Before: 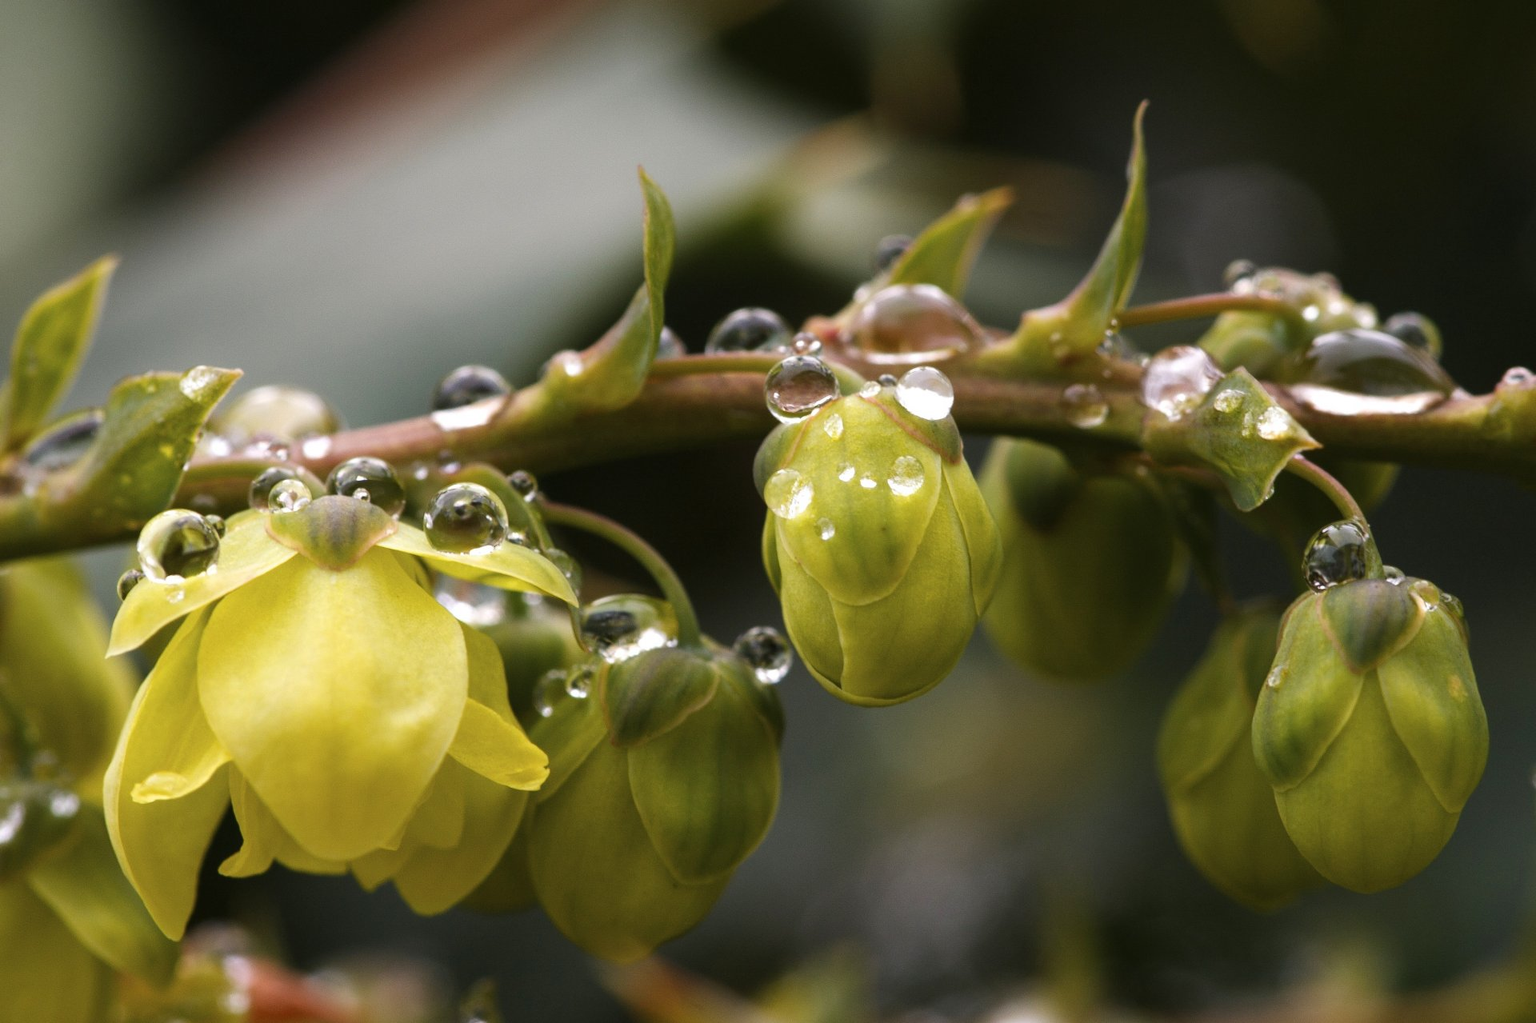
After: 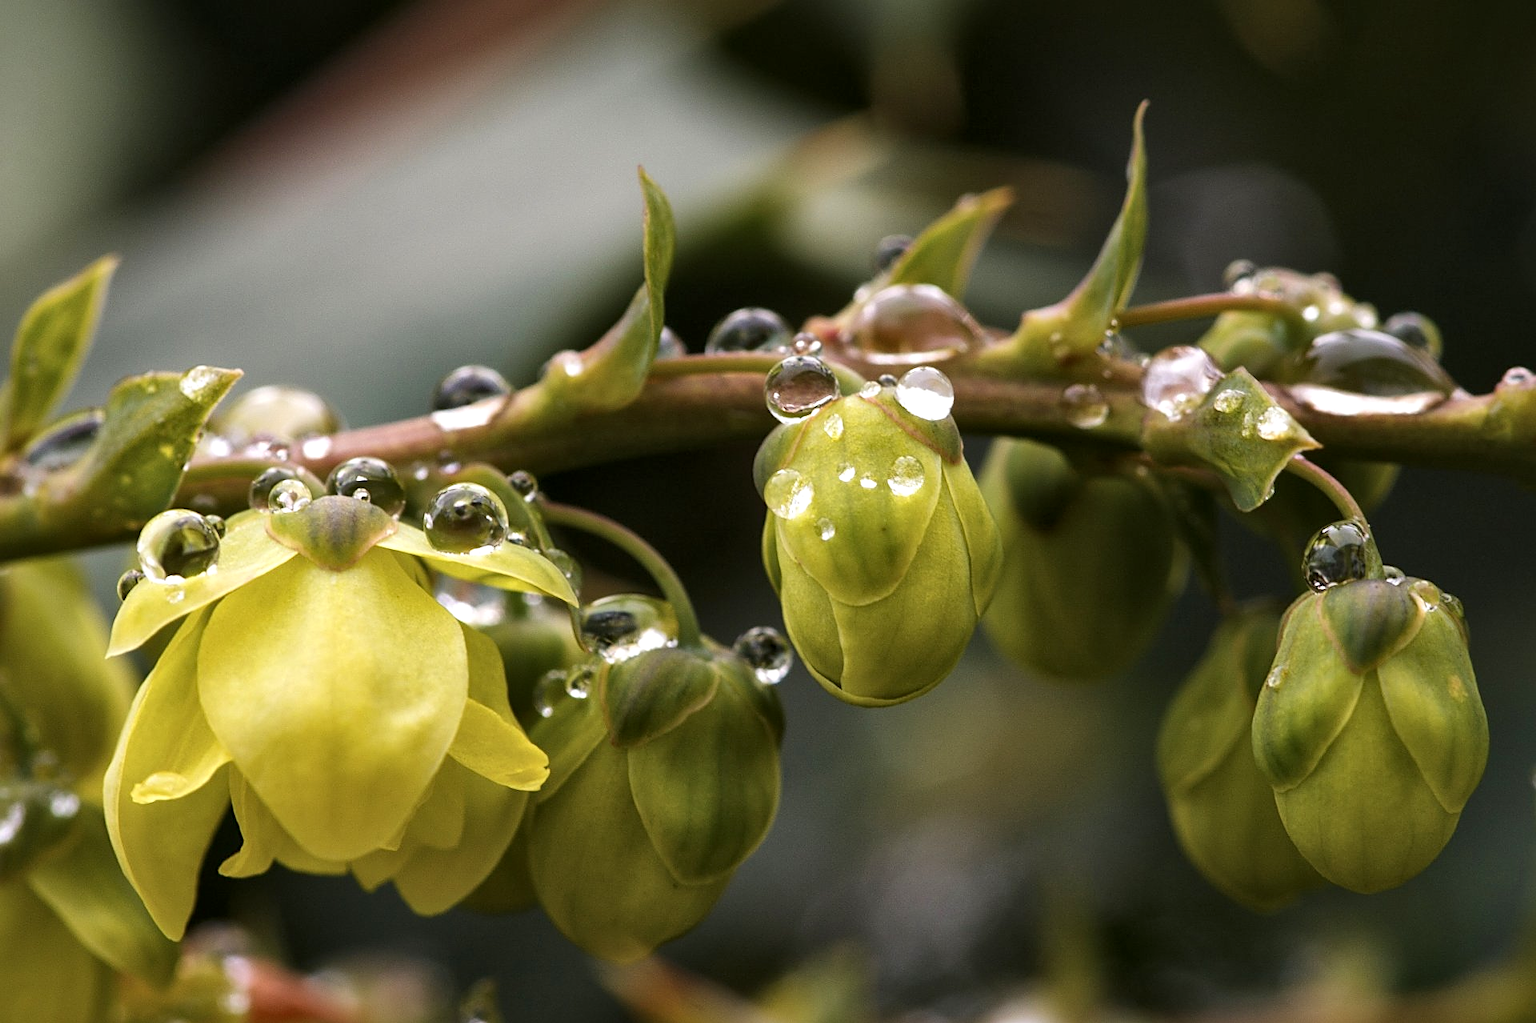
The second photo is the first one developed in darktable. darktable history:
local contrast: mode bilateral grid, contrast 19, coarseness 50, detail 138%, midtone range 0.2
sharpen: amount 0.5
velvia: strength 9.89%
